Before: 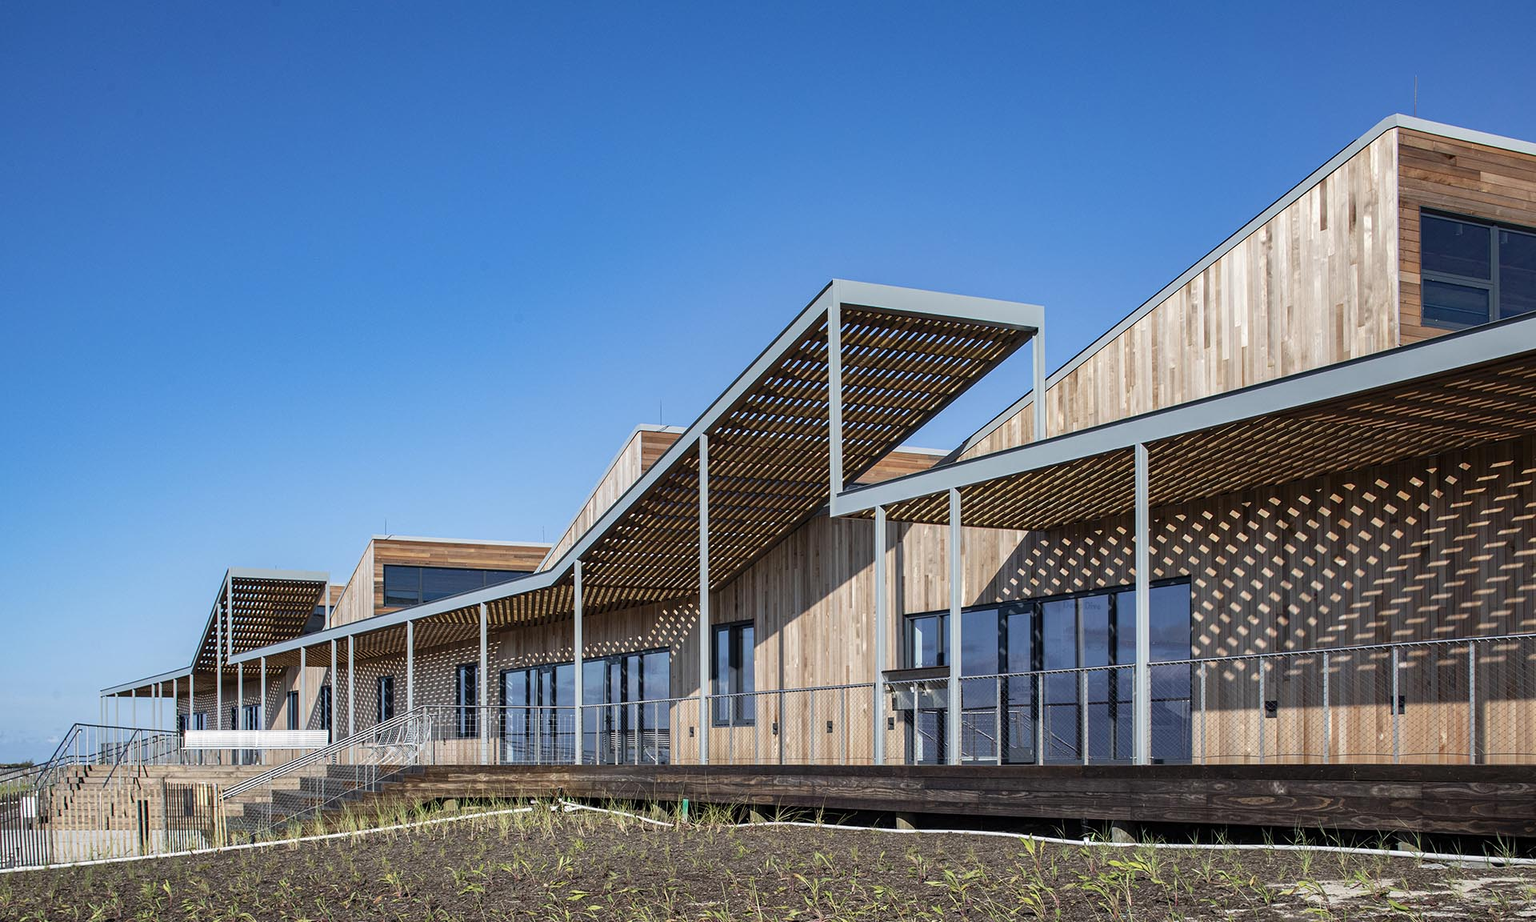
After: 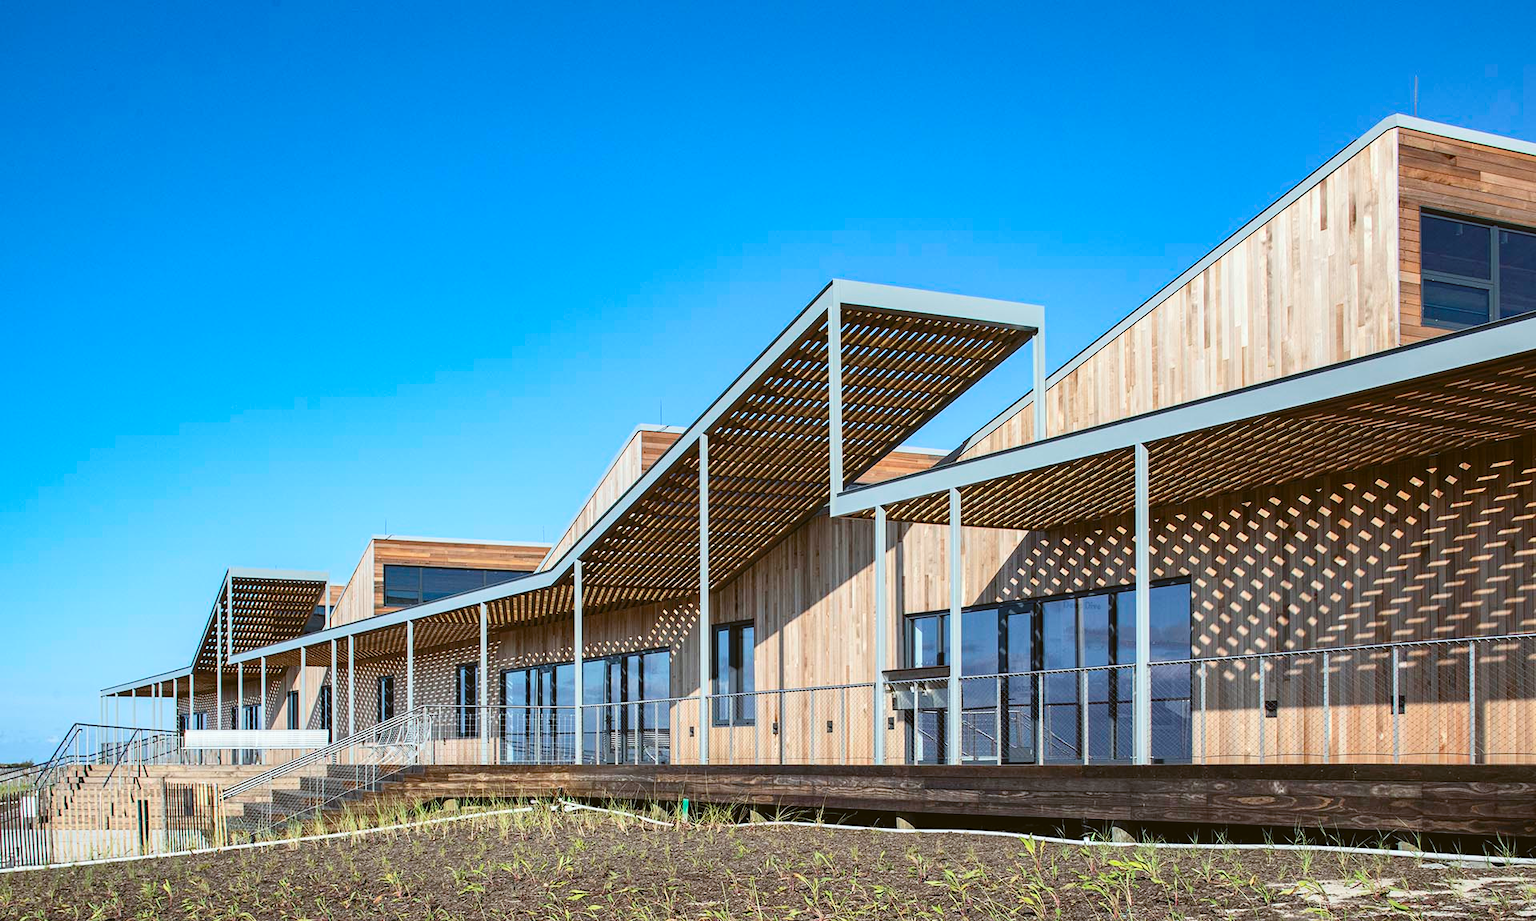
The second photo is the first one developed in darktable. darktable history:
contrast brightness saturation: contrast 0.2, brightness 0.16, saturation 0.22
color balance: lift [1.004, 1.002, 1.002, 0.998], gamma [1, 1.007, 1.002, 0.993], gain [1, 0.977, 1.013, 1.023], contrast -3.64%
